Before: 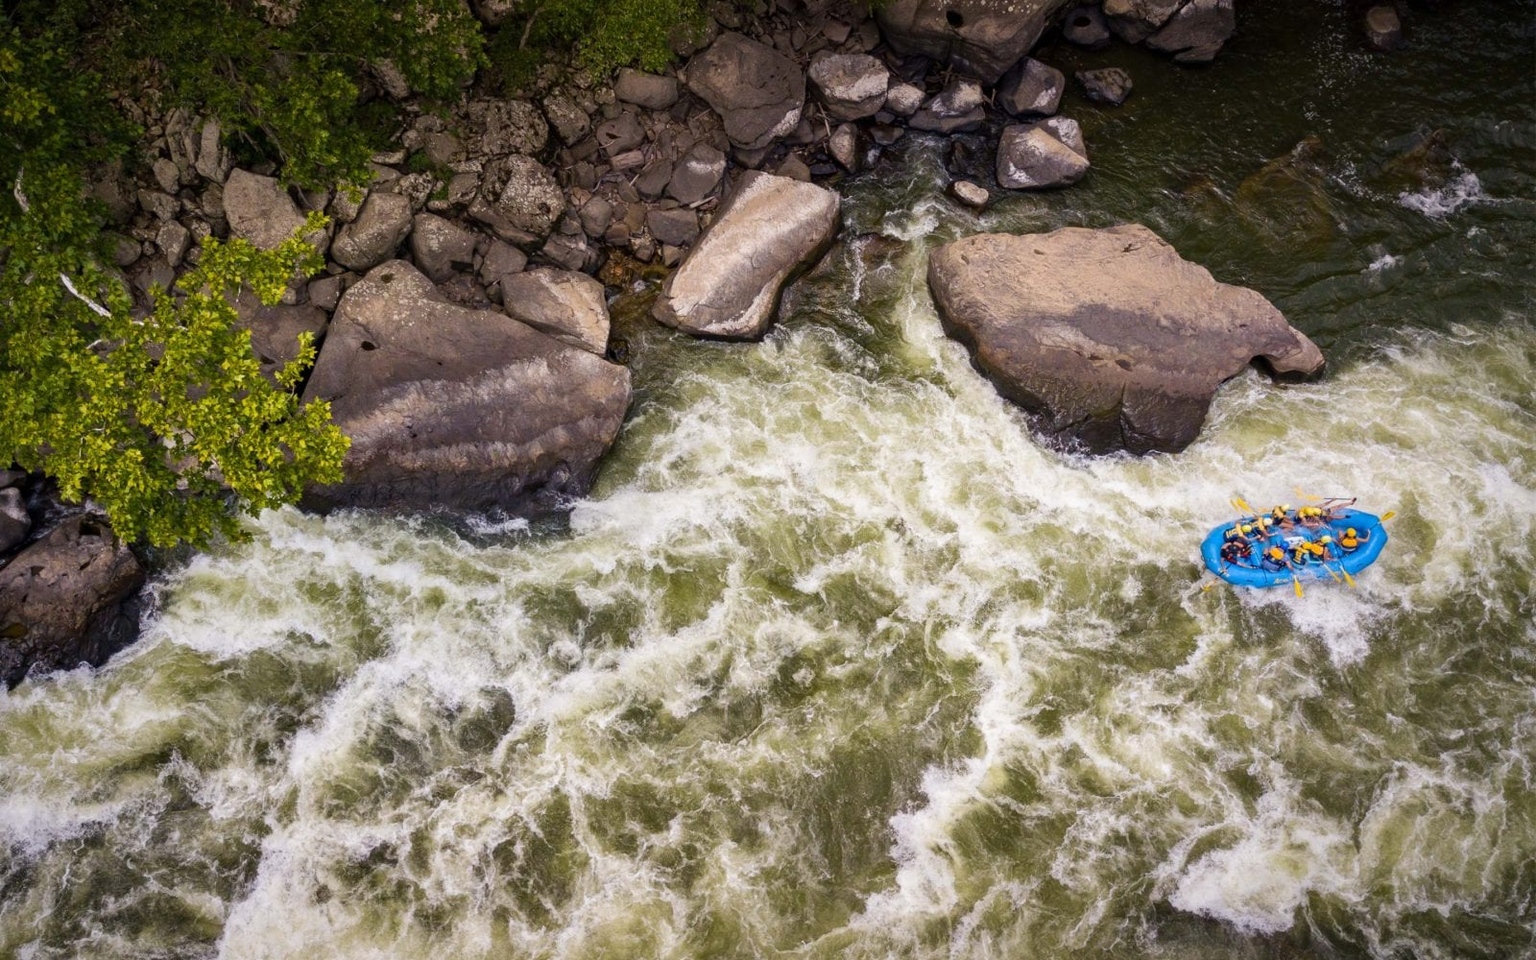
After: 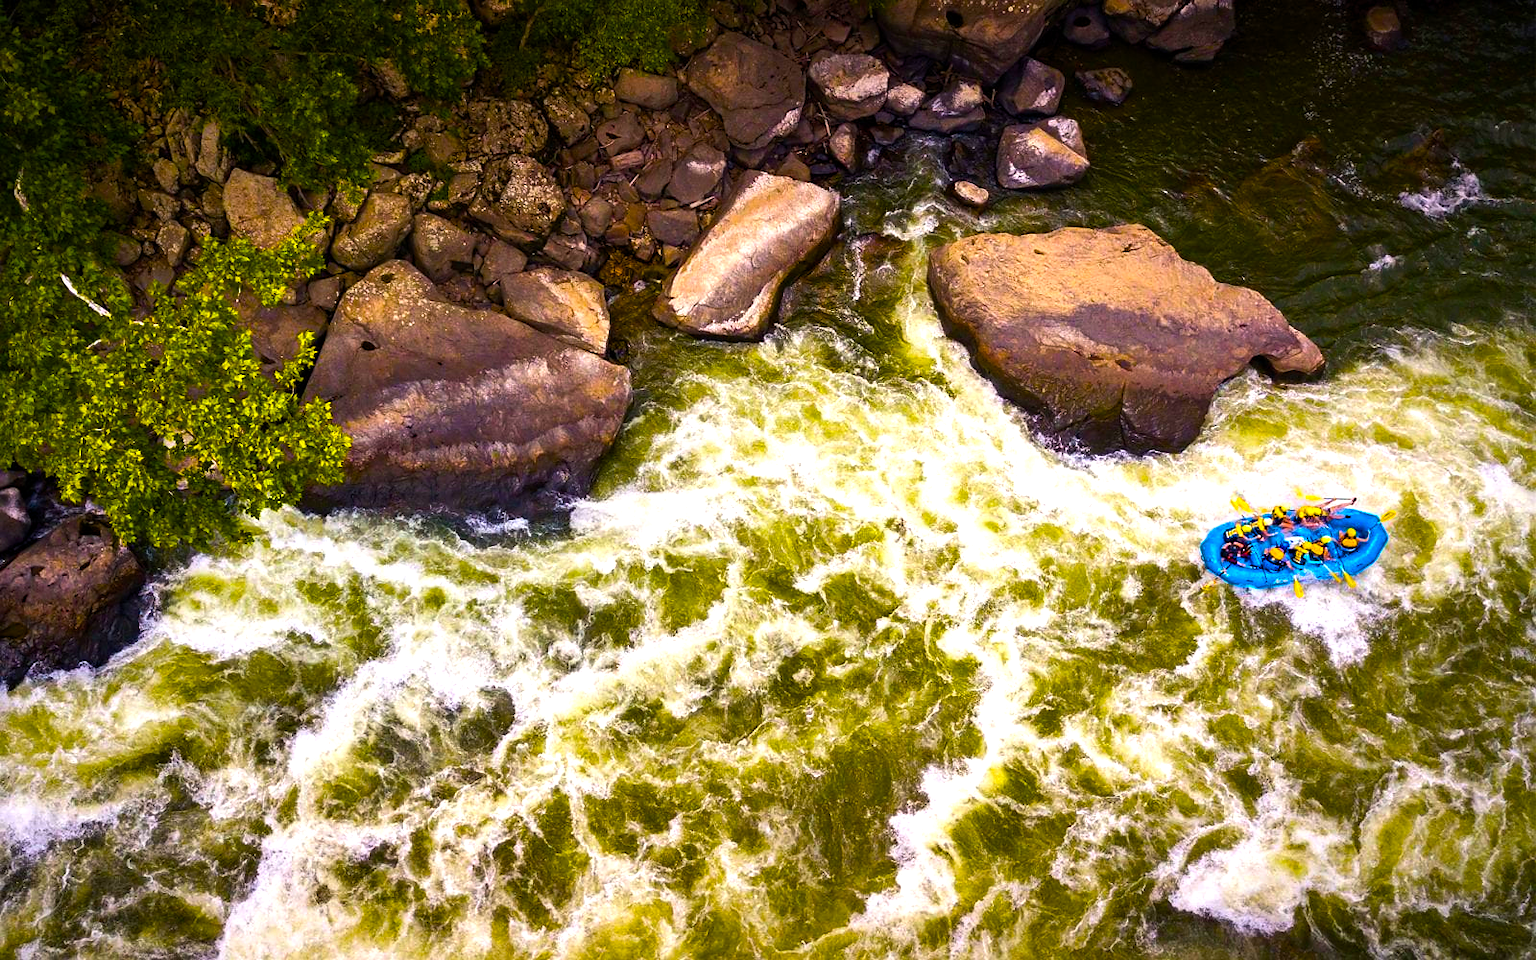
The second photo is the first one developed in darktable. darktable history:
rotate and perspective: automatic cropping off
color balance rgb: linear chroma grading › shadows -40%, linear chroma grading › highlights 40%, linear chroma grading › global chroma 45%, linear chroma grading › mid-tones -30%, perceptual saturation grading › global saturation 55%, perceptual saturation grading › highlights -50%, perceptual saturation grading › mid-tones 40%, perceptual saturation grading › shadows 30%, perceptual brilliance grading › global brilliance 20%, perceptual brilliance grading › shadows -40%, global vibrance 35%
sharpen: radius 1, threshold 1
